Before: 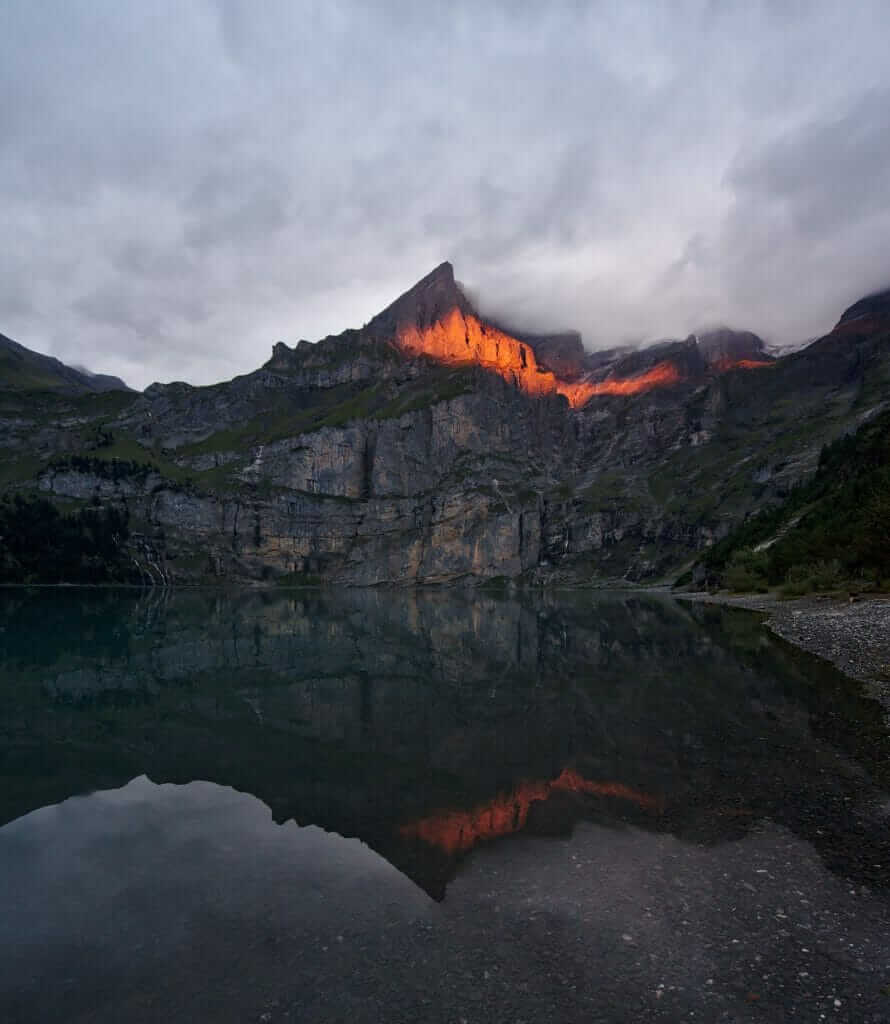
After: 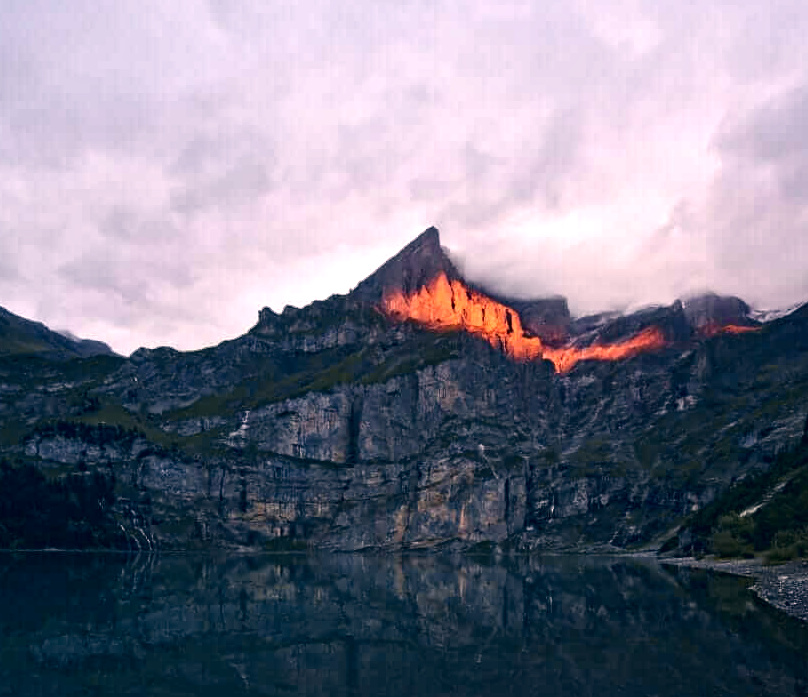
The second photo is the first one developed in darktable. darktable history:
color correction: highlights a* 14.26, highlights b* 5.97, shadows a* -5.64, shadows b* -15.59, saturation 0.846
exposure: exposure 0.608 EV, compensate highlight preservation false
contrast equalizer: y [[0.5, 0.501, 0.525, 0.597, 0.58, 0.514], [0.5 ×6], [0.5 ×6], [0 ×6], [0 ×6]]
crop: left 1.596%, top 3.422%, right 7.607%, bottom 28.452%
tone curve: curves: ch0 [(0, 0) (0.227, 0.17) (0.766, 0.774) (1, 1)]; ch1 [(0, 0) (0.114, 0.127) (0.437, 0.452) (0.498, 0.495) (0.579, 0.602) (1, 1)]; ch2 [(0, 0) (0.233, 0.259) (0.493, 0.492) (0.568, 0.596) (1, 1)], color space Lab, independent channels, preserve colors none
